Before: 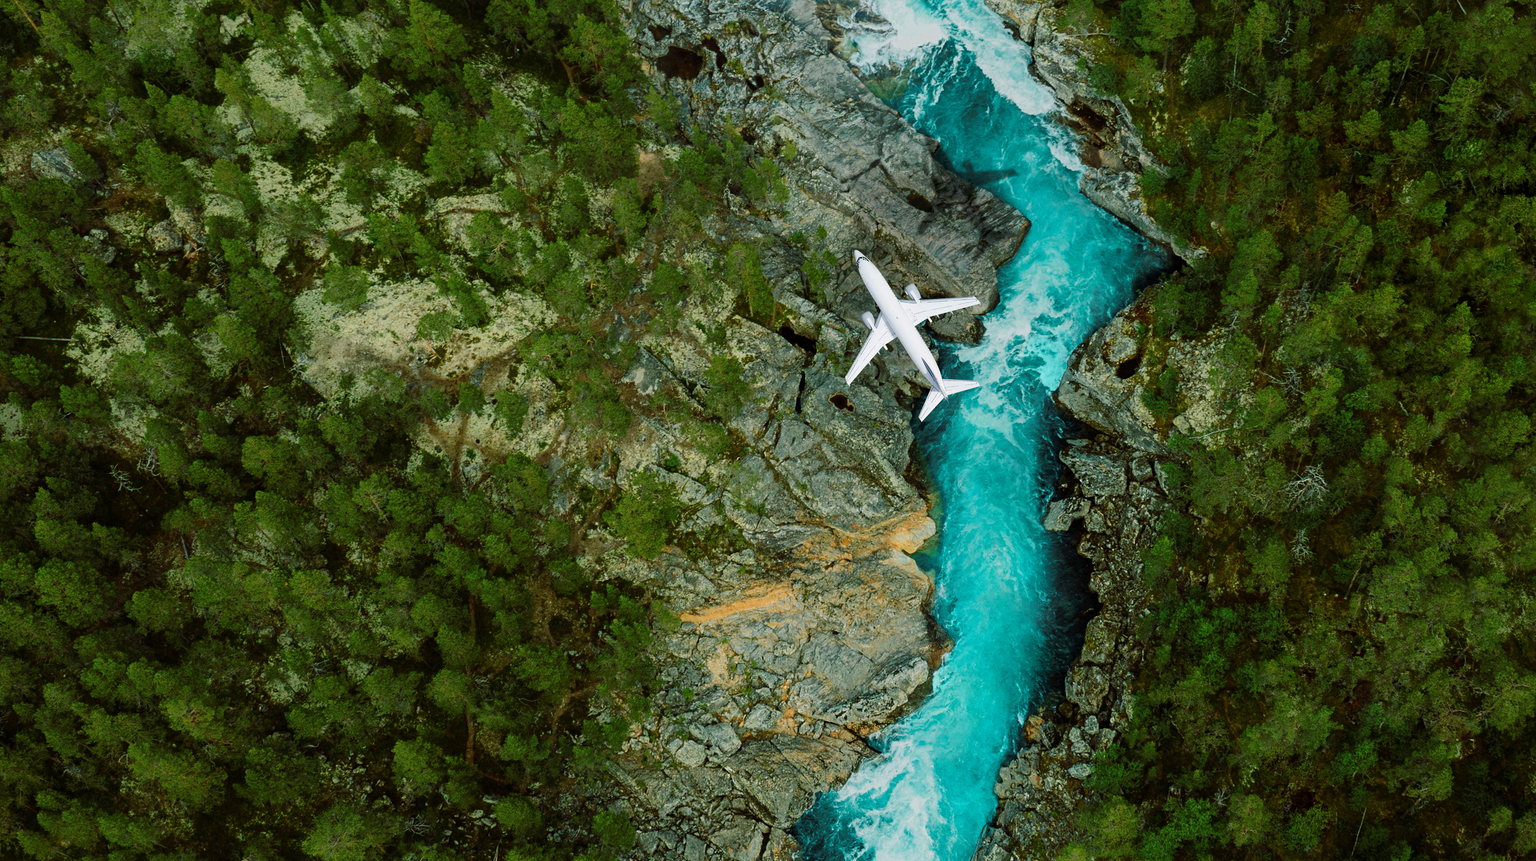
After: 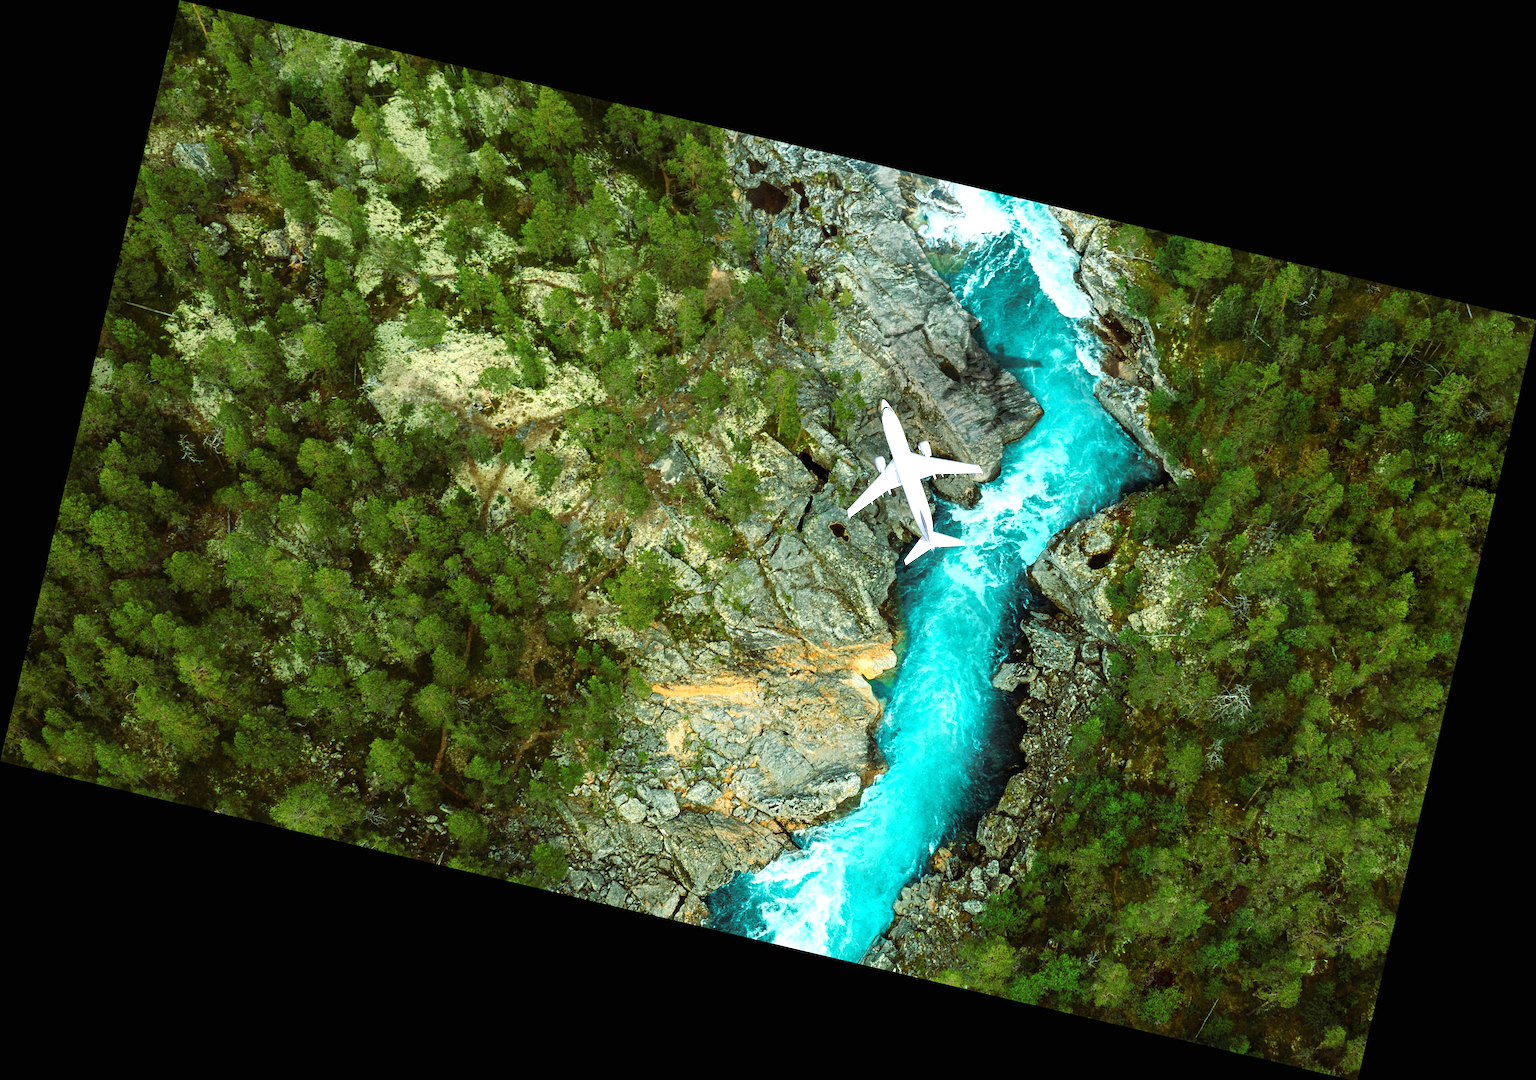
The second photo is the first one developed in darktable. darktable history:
exposure: black level correction 0, exposure 1 EV, compensate exposure bias true, compensate highlight preservation false
rotate and perspective: rotation 13.27°, automatic cropping off
